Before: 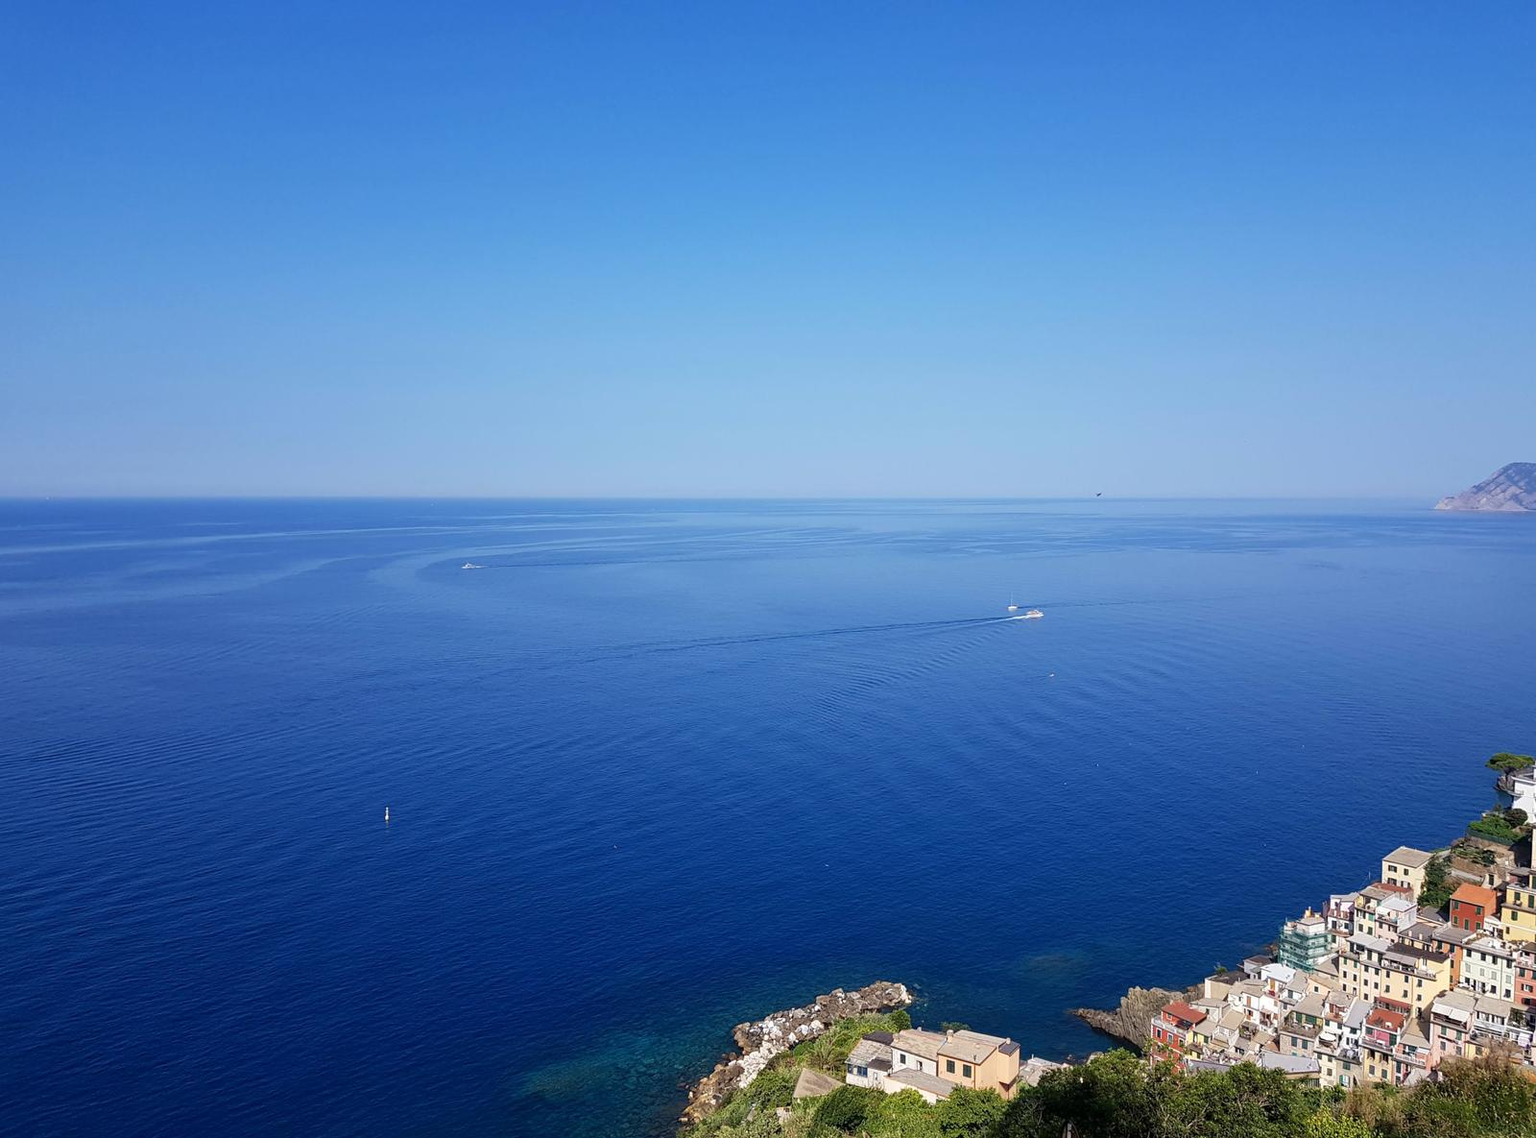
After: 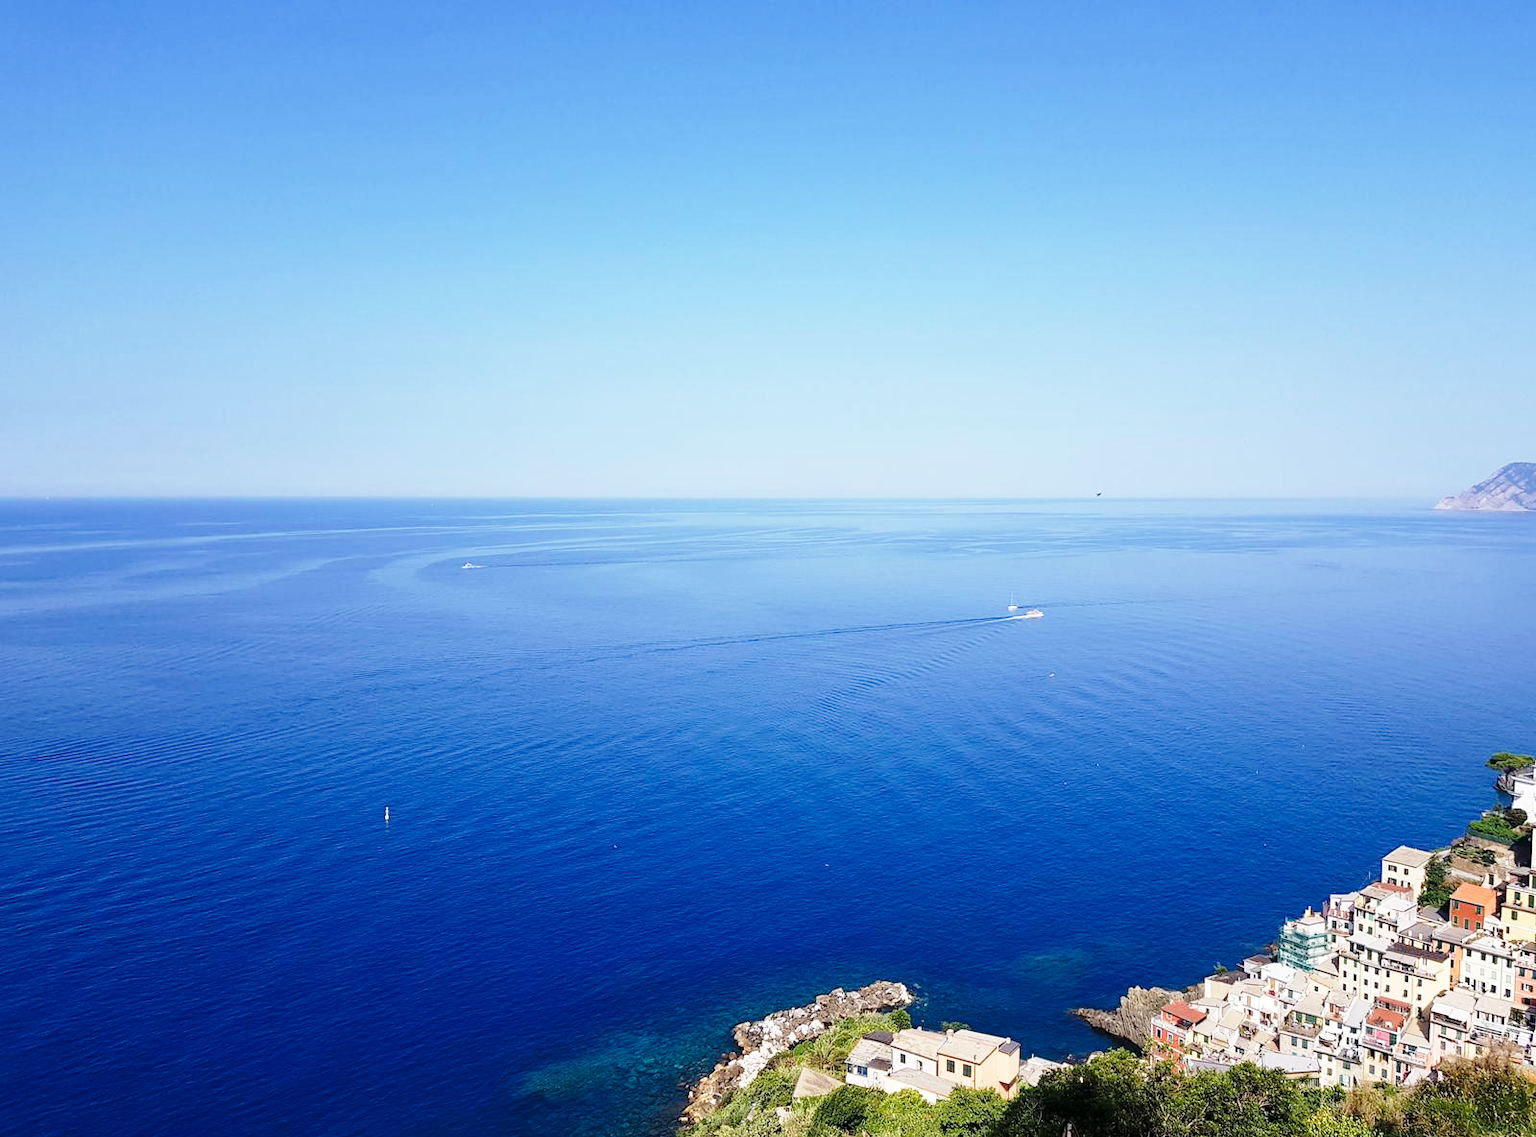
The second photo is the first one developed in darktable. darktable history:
base curve: curves: ch0 [(0, 0) (0.028, 0.03) (0.121, 0.232) (0.46, 0.748) (0.859, 0.968) (1, 1)], preserve colors none
contrast brightness saturation: saturation -0.05
